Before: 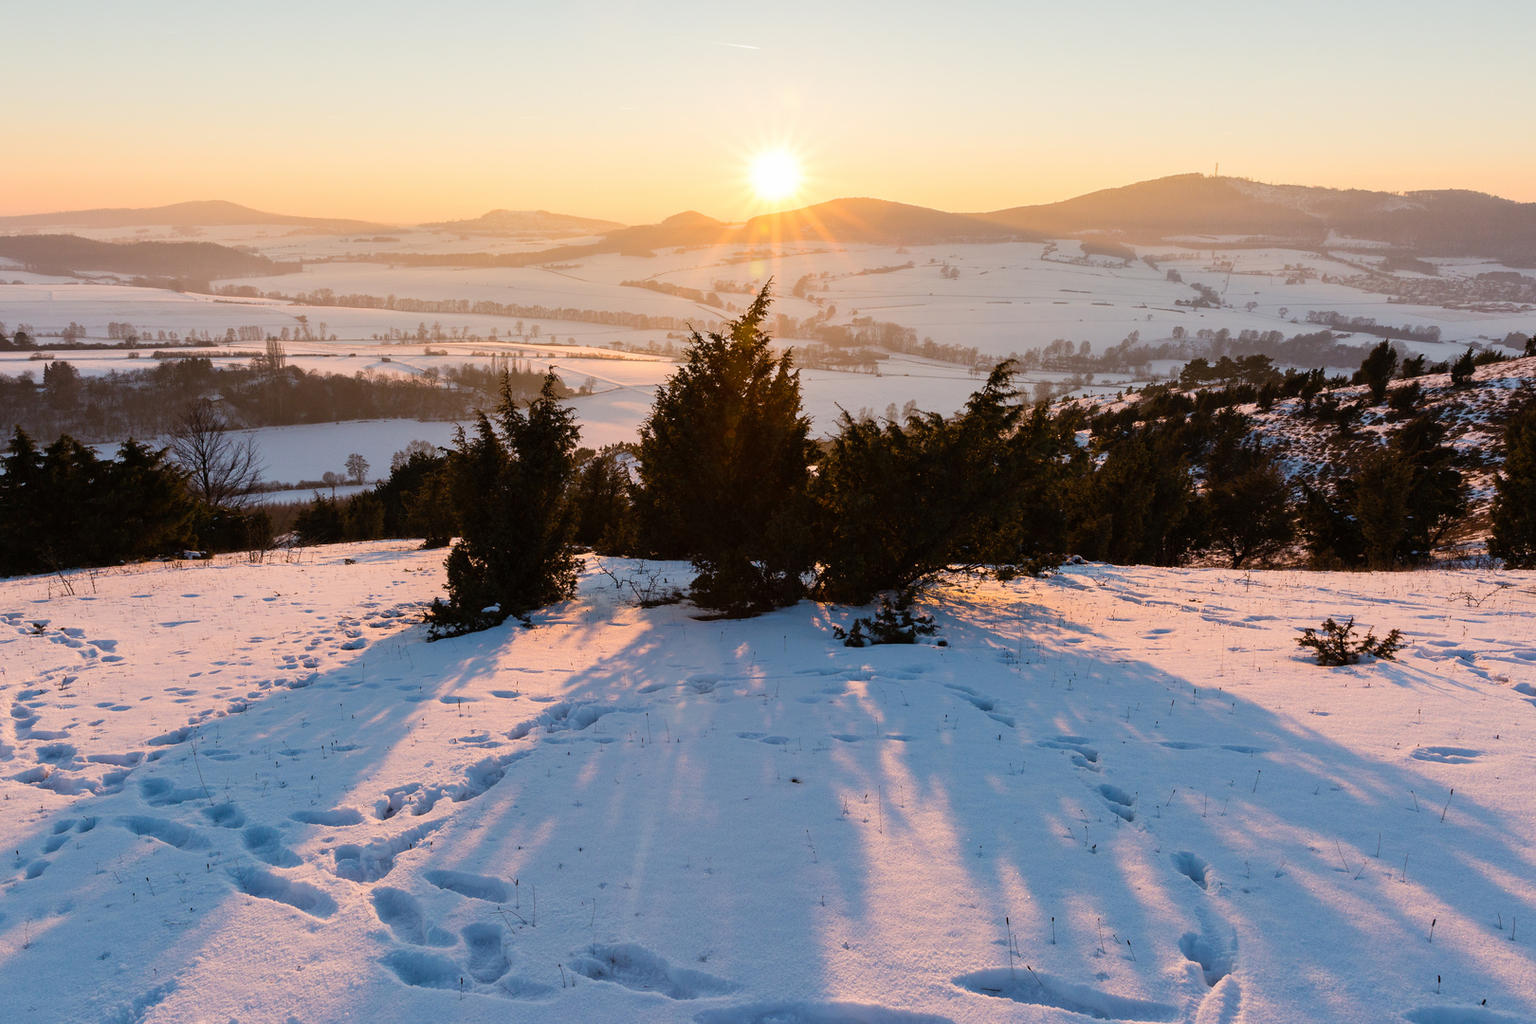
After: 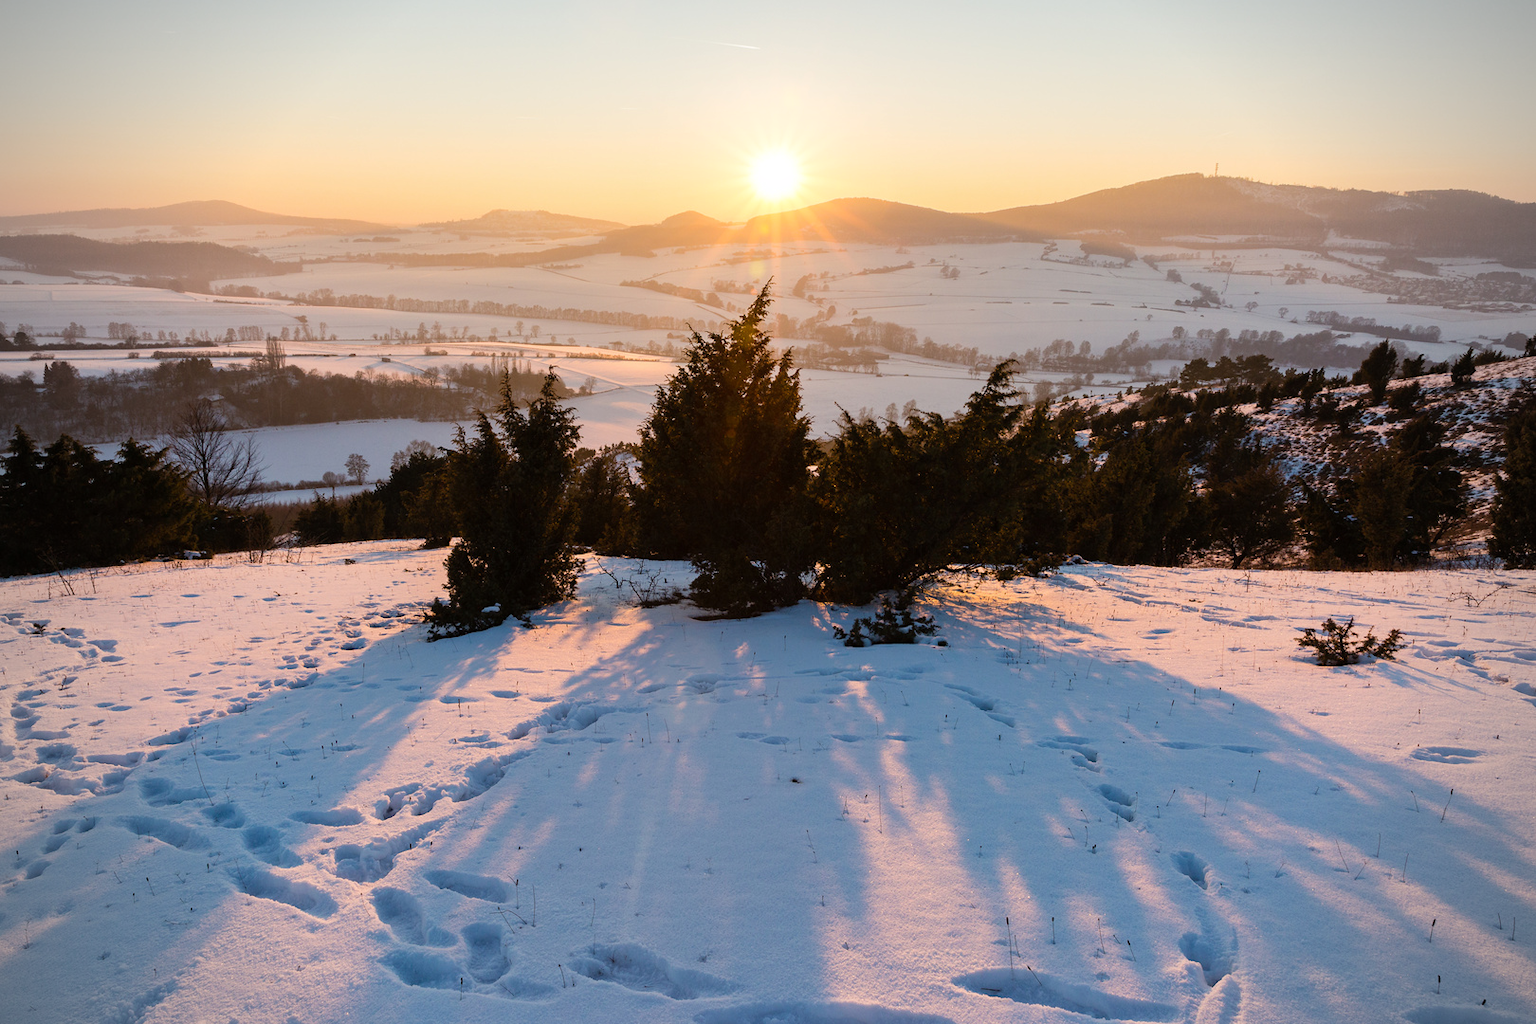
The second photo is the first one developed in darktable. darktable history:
vignetting: unbound false
bloom: size 9%, threshold 100%, strength 7%
